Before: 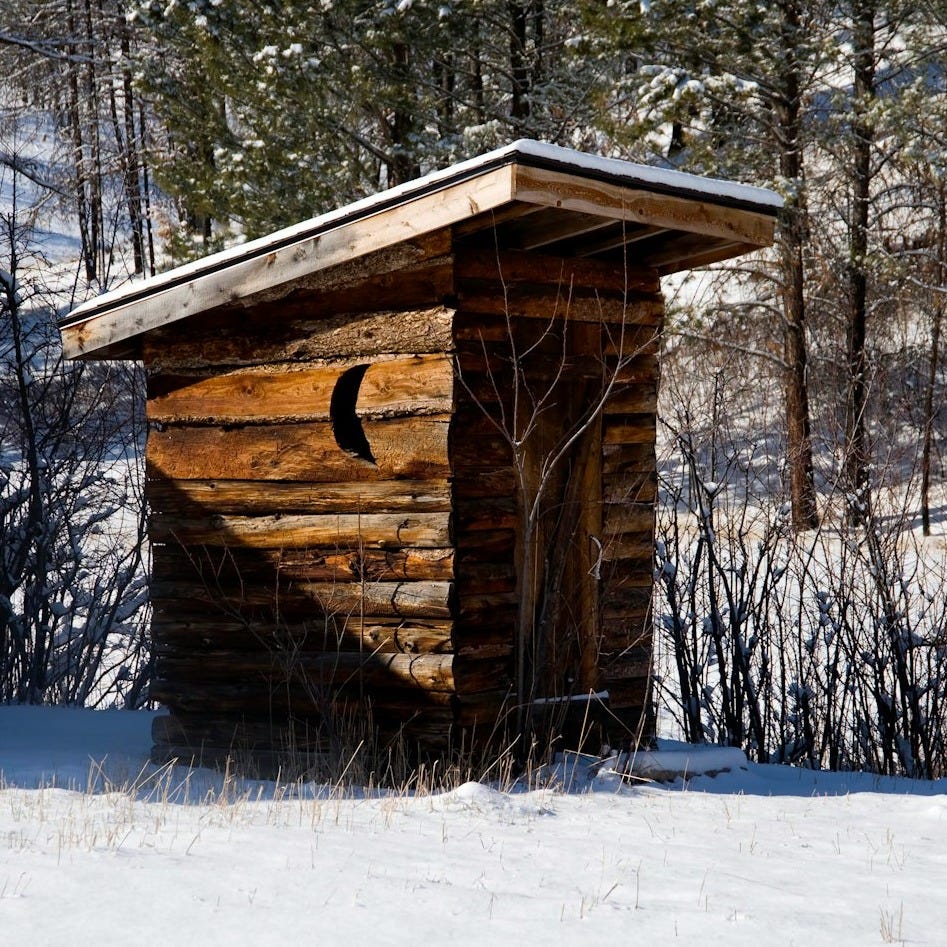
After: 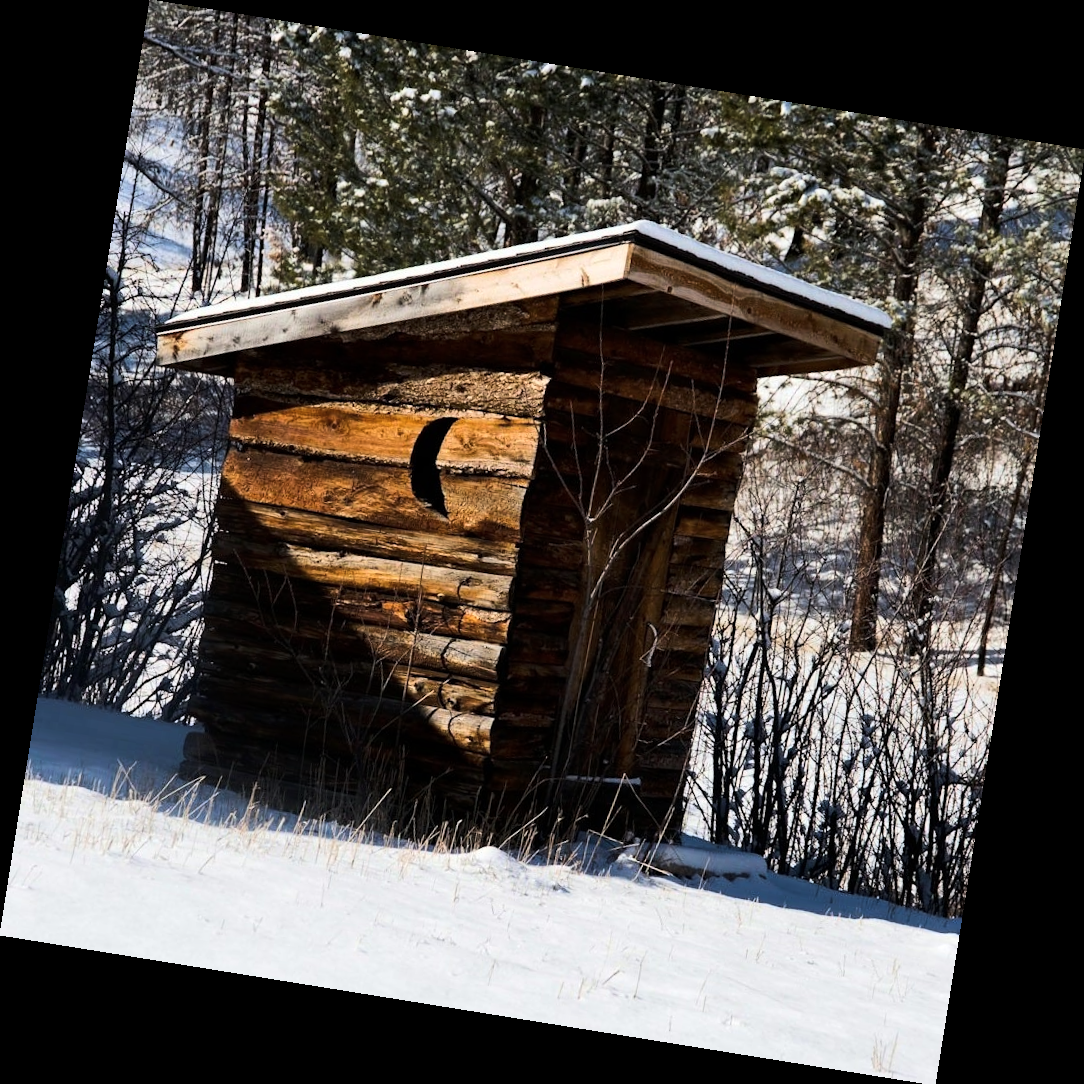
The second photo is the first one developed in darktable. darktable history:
tone curve: curves: ch0 [(0, 0) (0.055, 0.031) (0.282, 0.215) (0.729, 0.785) (1, 1)], color space Lab, linked channels, preserve colors none
shadows and highlights: shadows 35, highlights -35, soften with gaussian
rotate and perspective: rotation 9.12°, automatic cropping off
